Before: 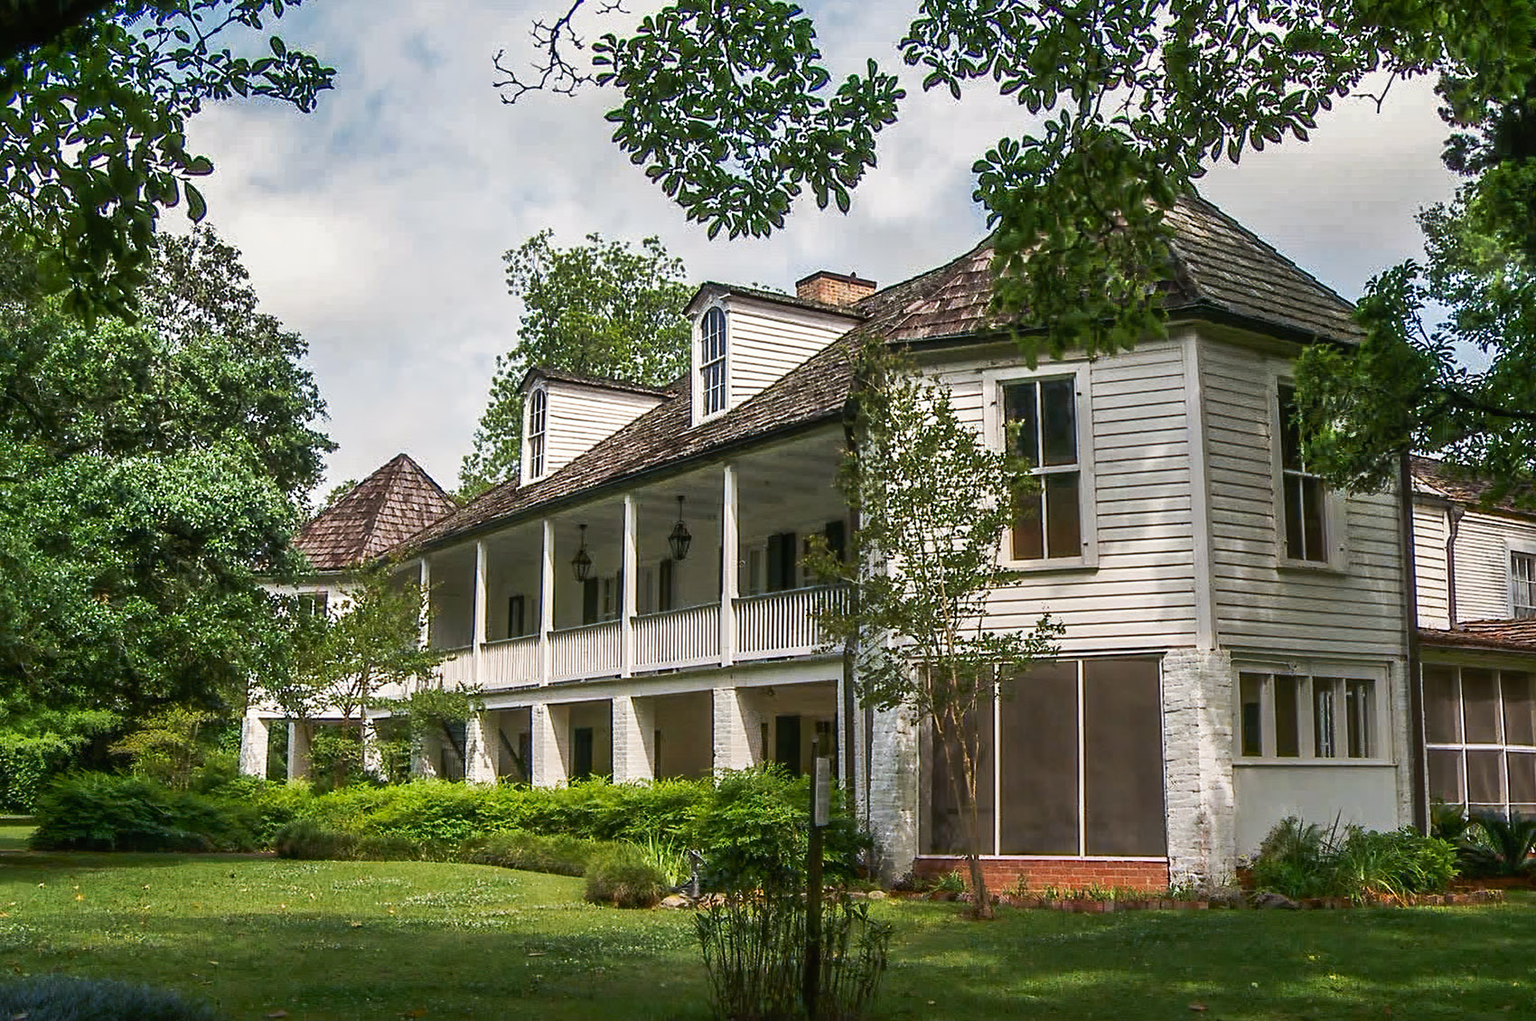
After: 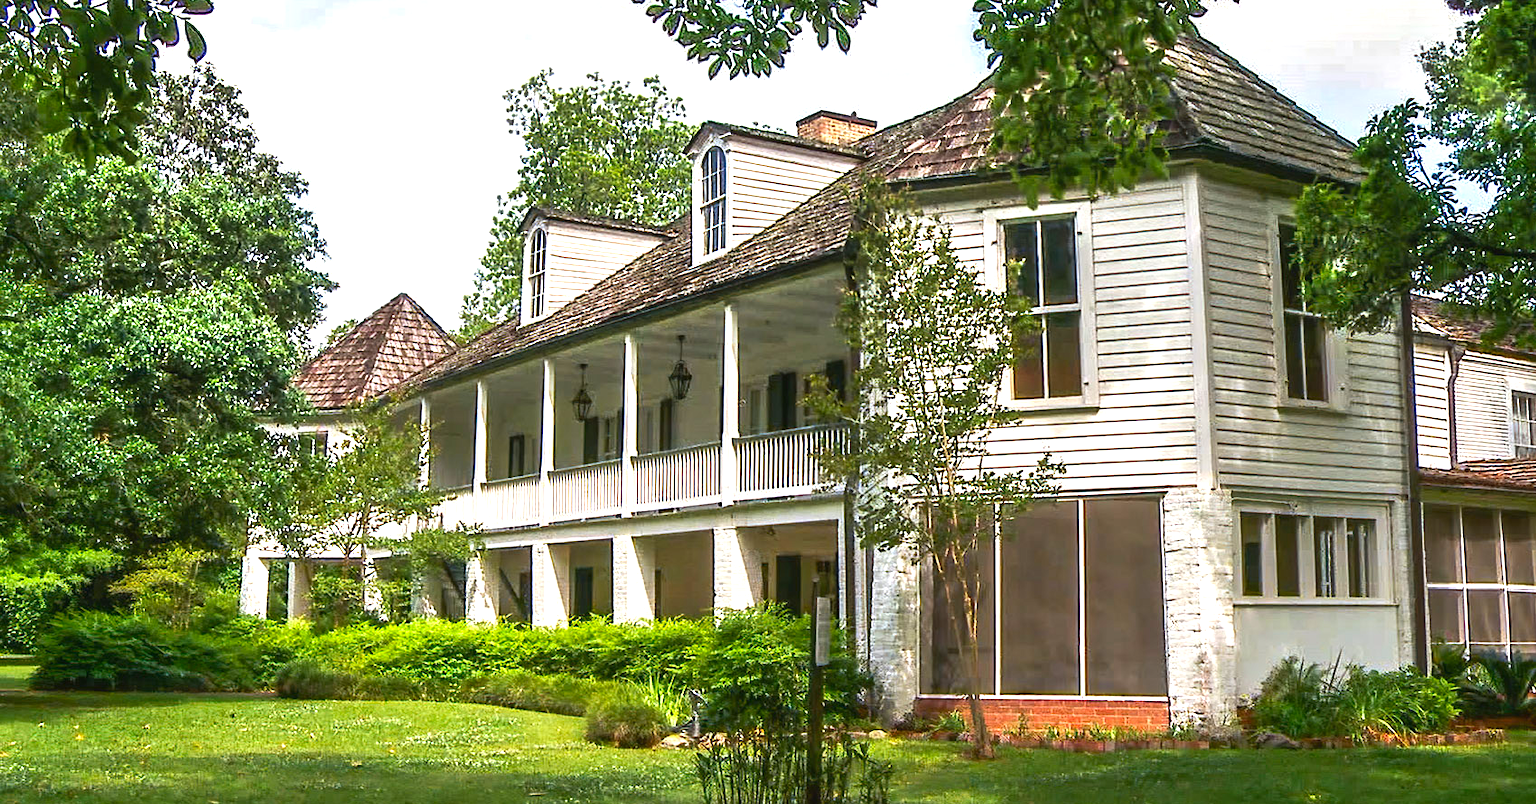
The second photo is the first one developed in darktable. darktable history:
exposure: black level correction -0.001, exposure 0.91 EV, compensate highlight preservation false
crop and rotate: top 15.815%, bottom 5.41%
contrast brightness saturation: saturation 0.177
